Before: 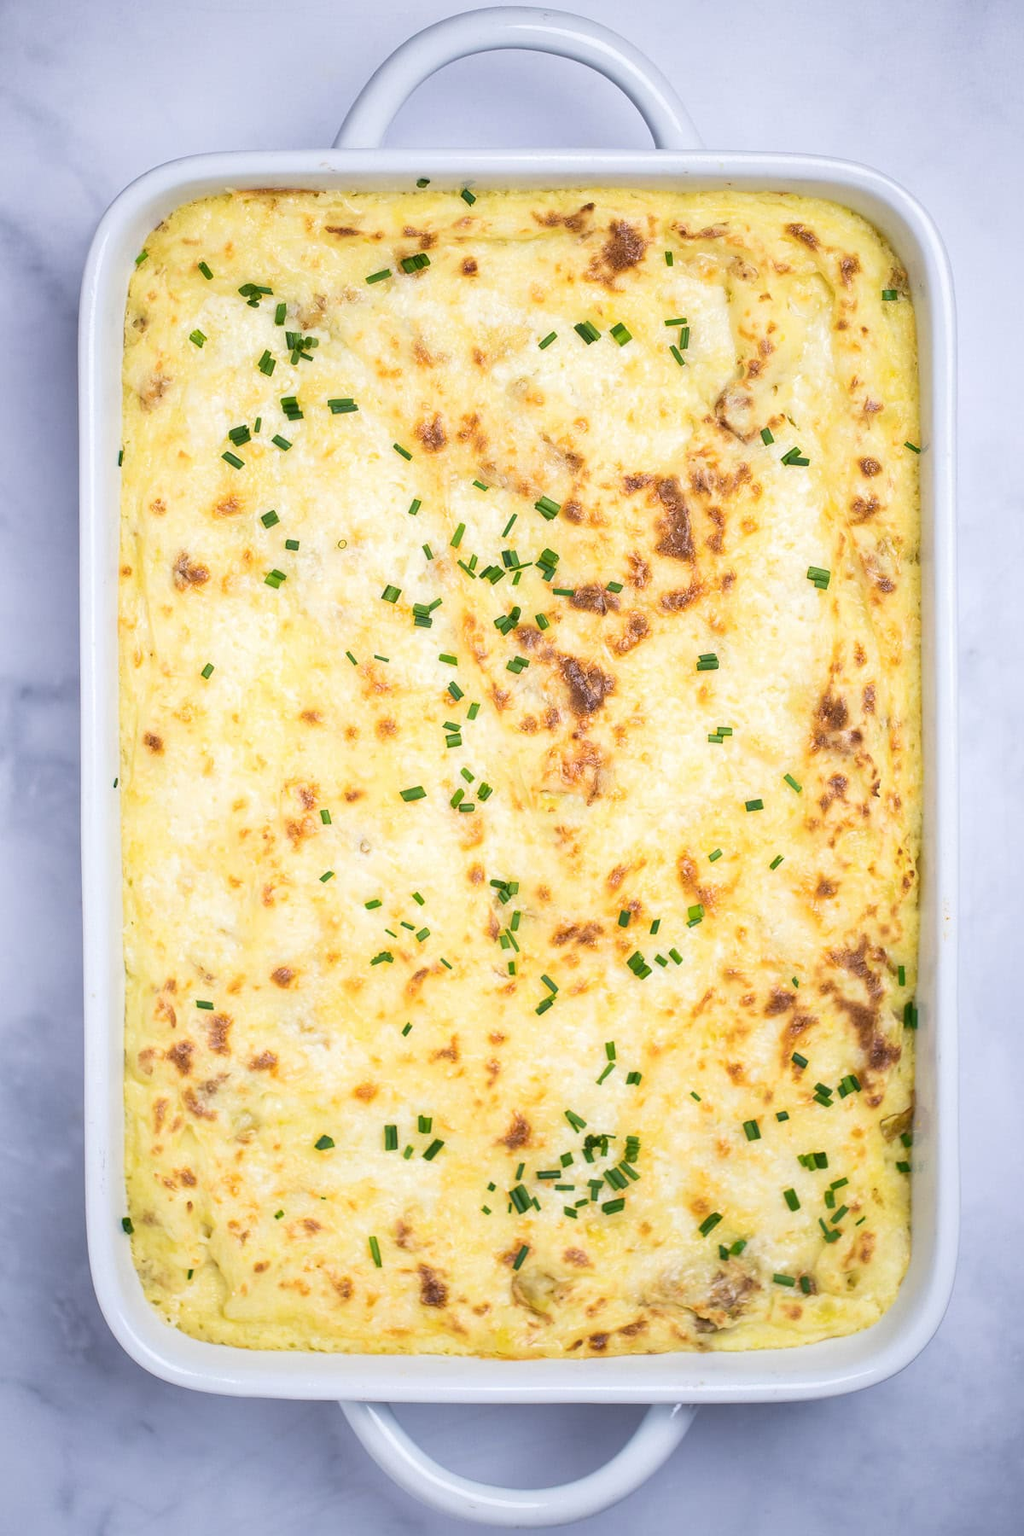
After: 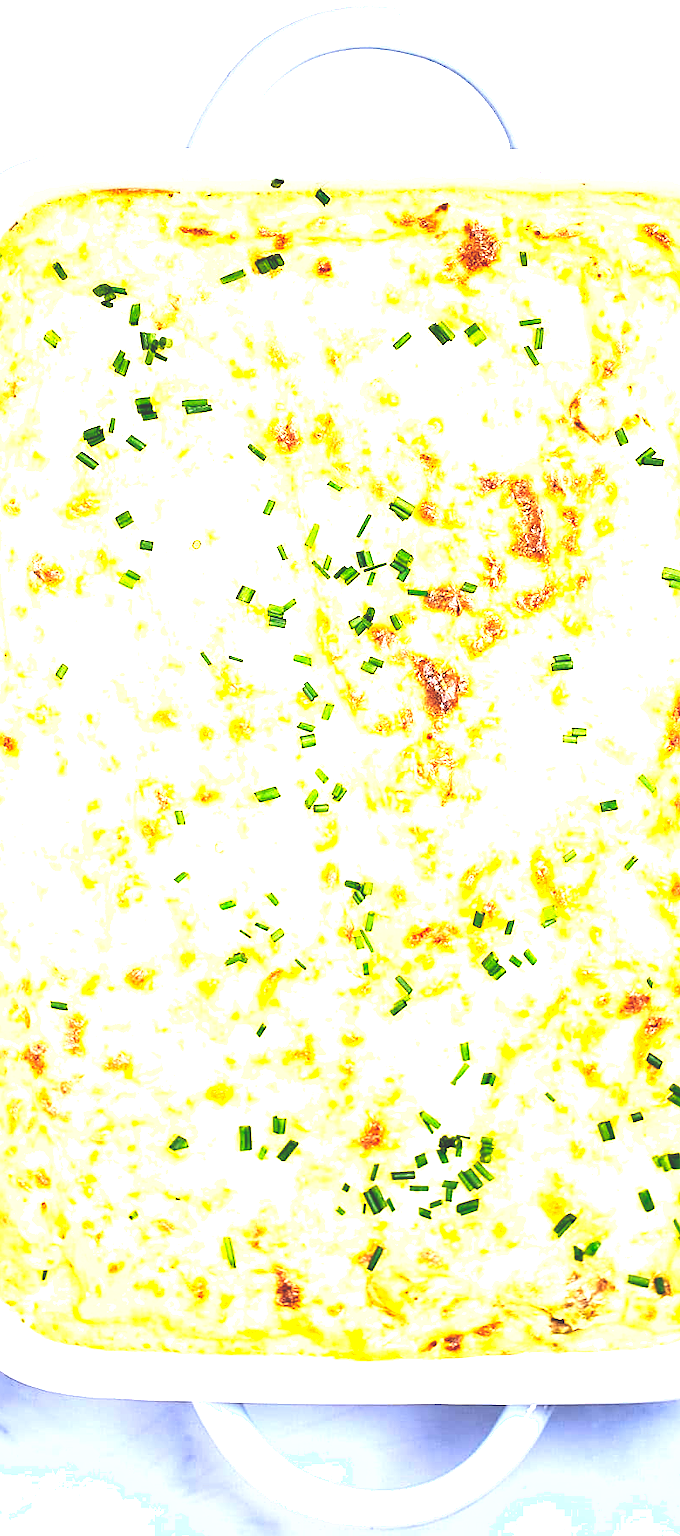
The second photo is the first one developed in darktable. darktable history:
exposure: black level correction 0, exposure 1.473 EV, compensate highlight preservation false
sharpen: on, module defaults
crop and rotate: left 14.289%, right 19.259%
base curve: curves: ch0 [(0, 0.036) (0.083, 0.04) (0.804, 1)], preserve colors none
